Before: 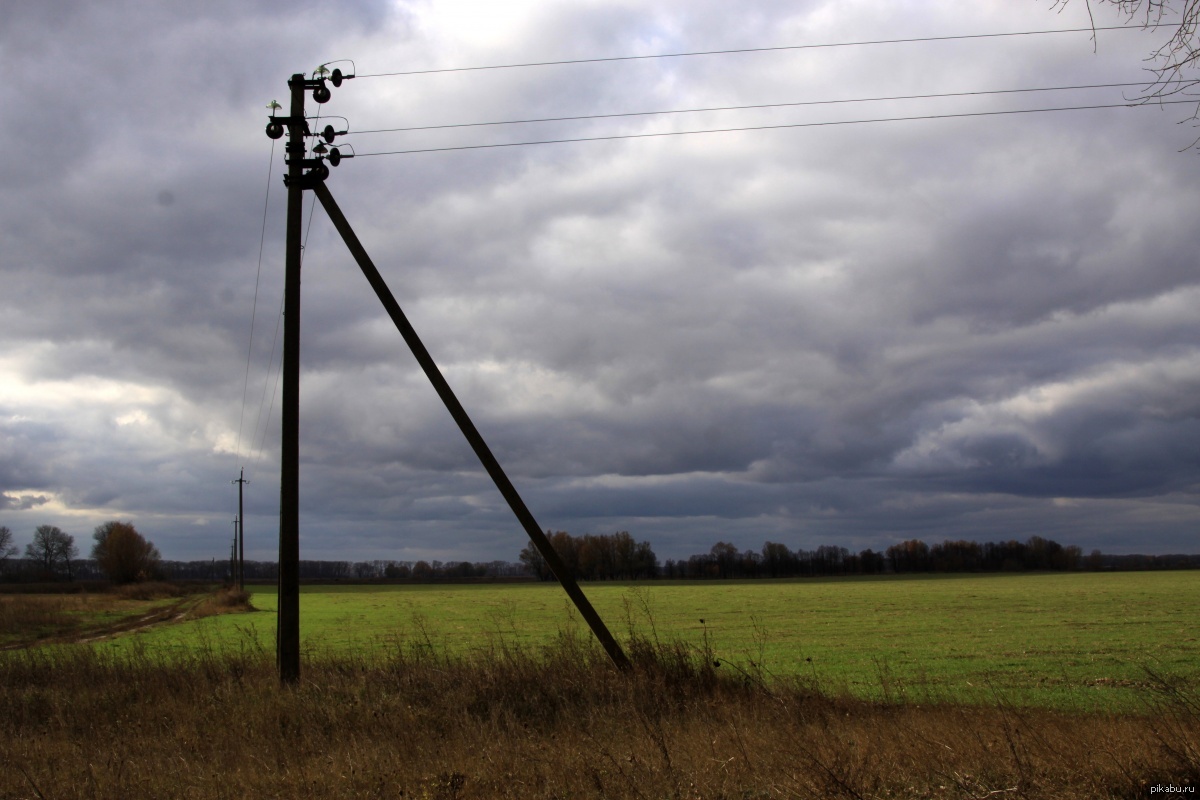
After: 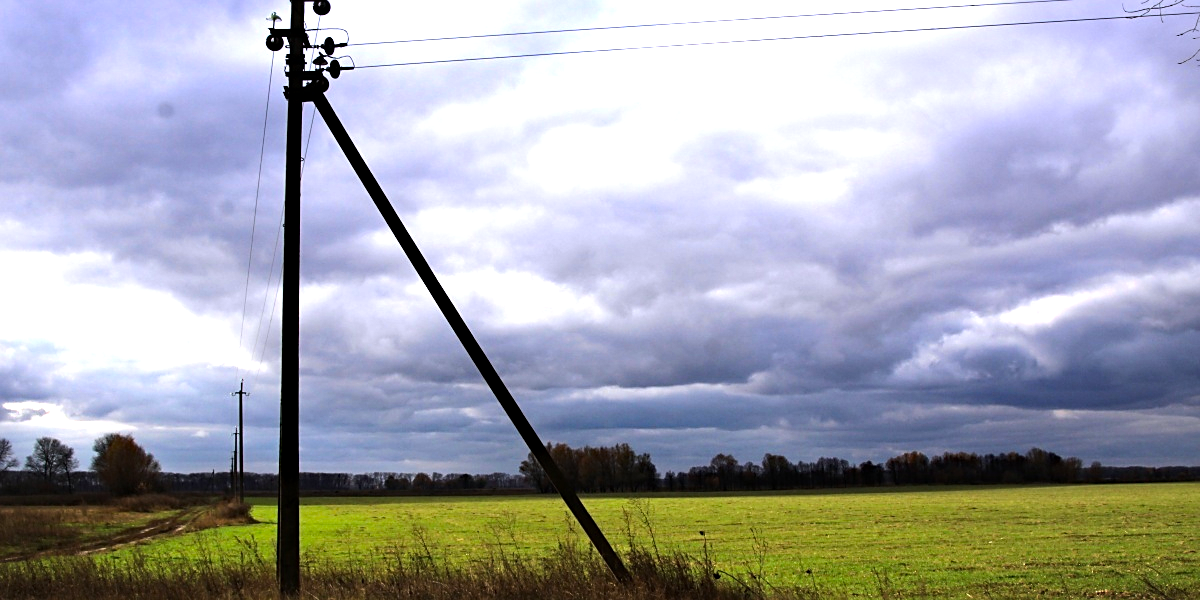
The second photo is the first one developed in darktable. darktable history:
sharpen: radius 1.864, amount 0.398, threshold 1.271
tone equalizer: -8 EV -0.75 EV, -7 EV -0.7 EV, -6 EV -0.6 EV, -5 EV -0.4 EV, -3 EV 0.4 EV, -2 EV 0.6 EV, -1 EV 0.7 EV, +0 EV 0.75 EV, edges refinement/feathering 500, mask exposure compensation -1.57 EV, preserve details no
haze removal: compatibility mode true, adaptive false
crop: top 11.038%, bottom 13.962%
vibrance: vibrance 67%
exposure: black level correction 0, exposure 1.125 EV, compensate exposure bias true, compensate highlight preservation false
graduated density: hue 238.83°, saturation 50%
